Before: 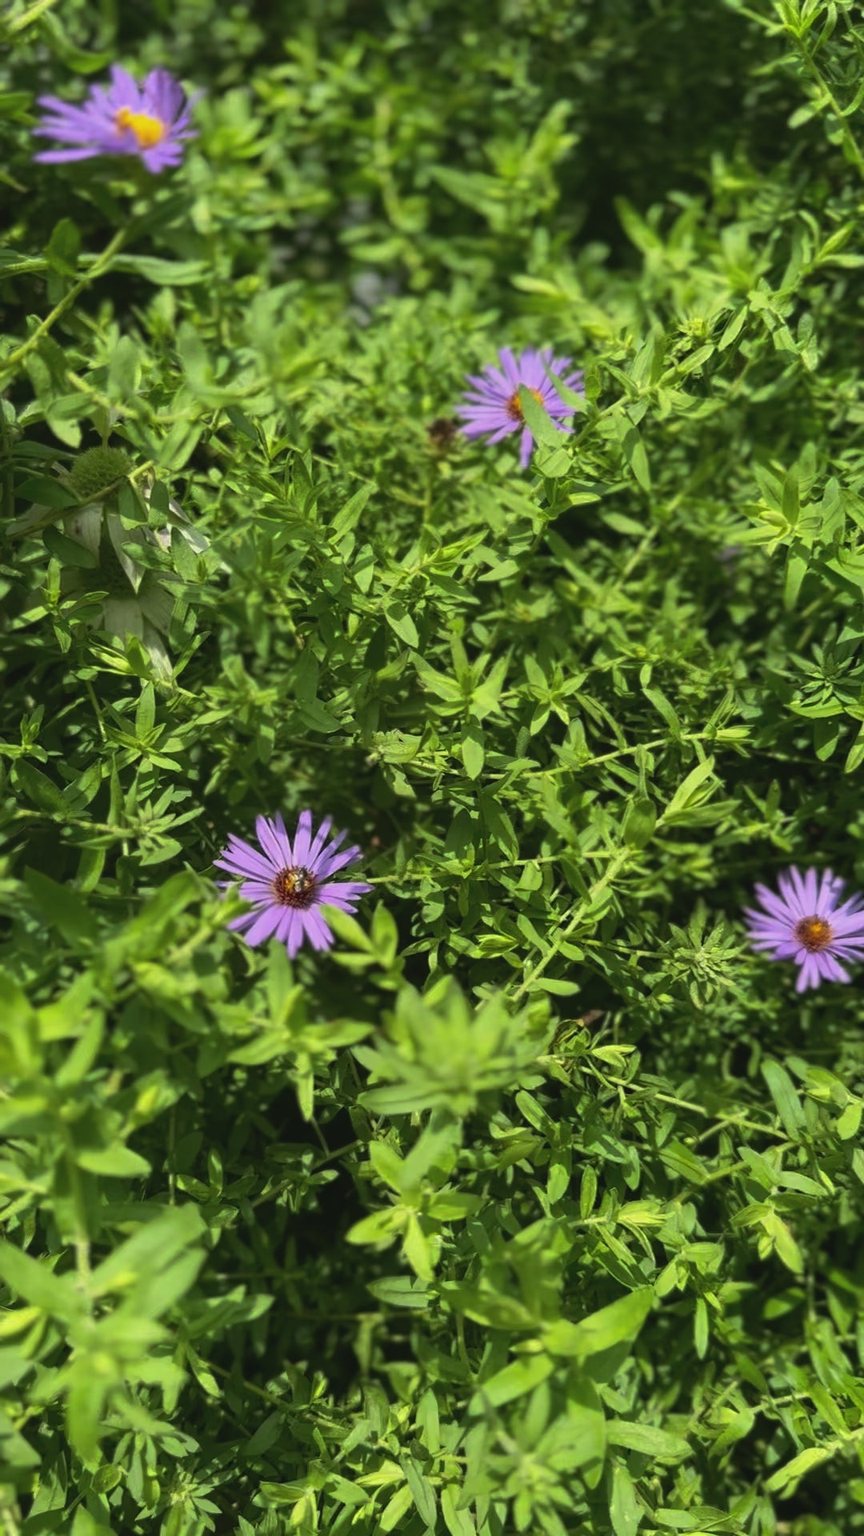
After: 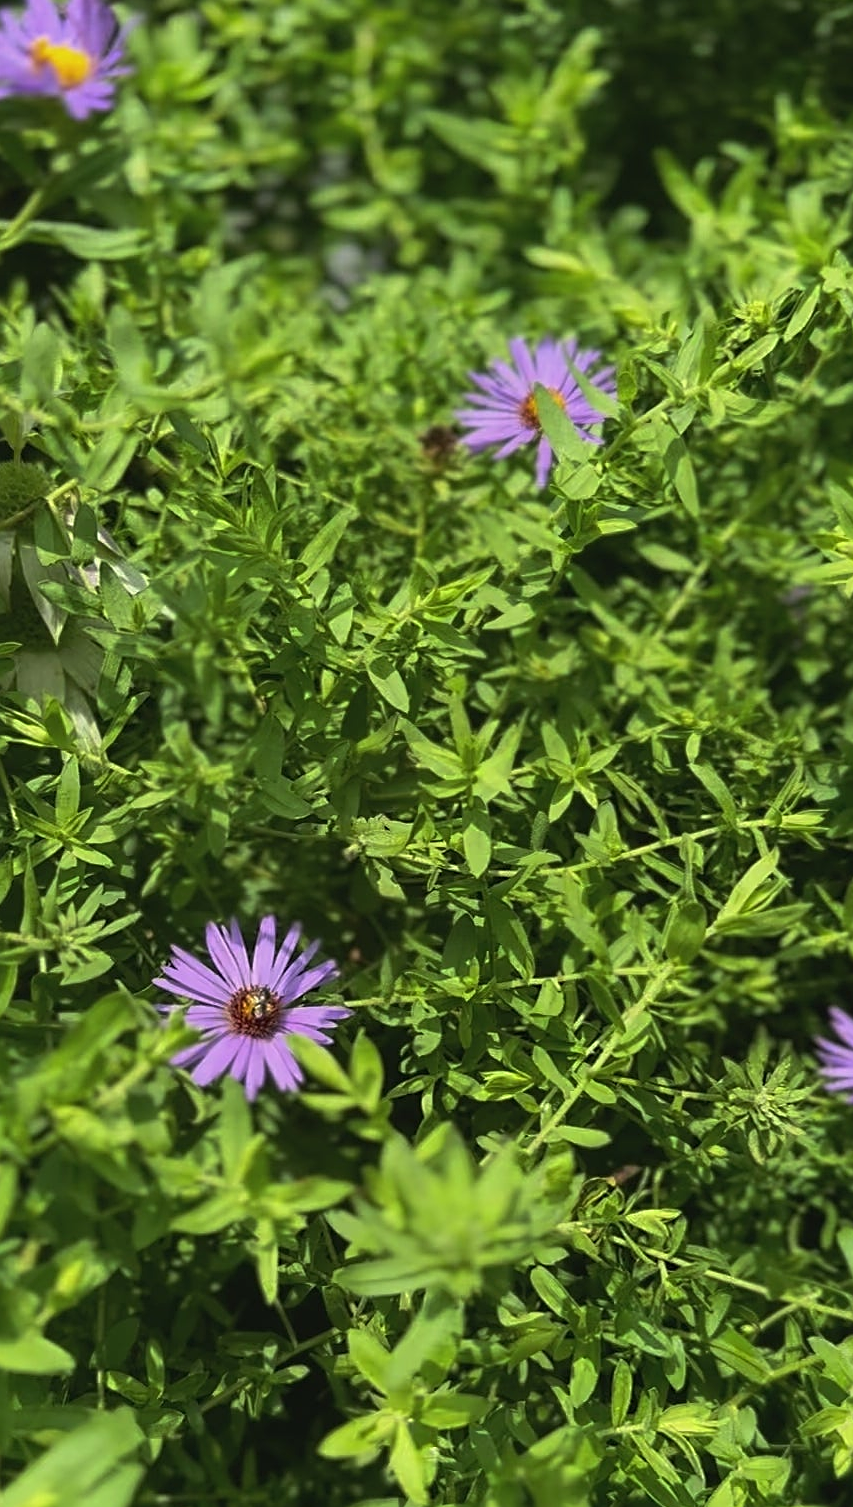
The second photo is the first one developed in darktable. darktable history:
sharpen: on, module defaults
exposure: black level correction 0.001, exposure 0.017 EV, compensate exposure bias true, compensate highlight preservation false
crop and rotate: left 10.682%, top 5.056%, right 10.324%, bottom 16.42%
